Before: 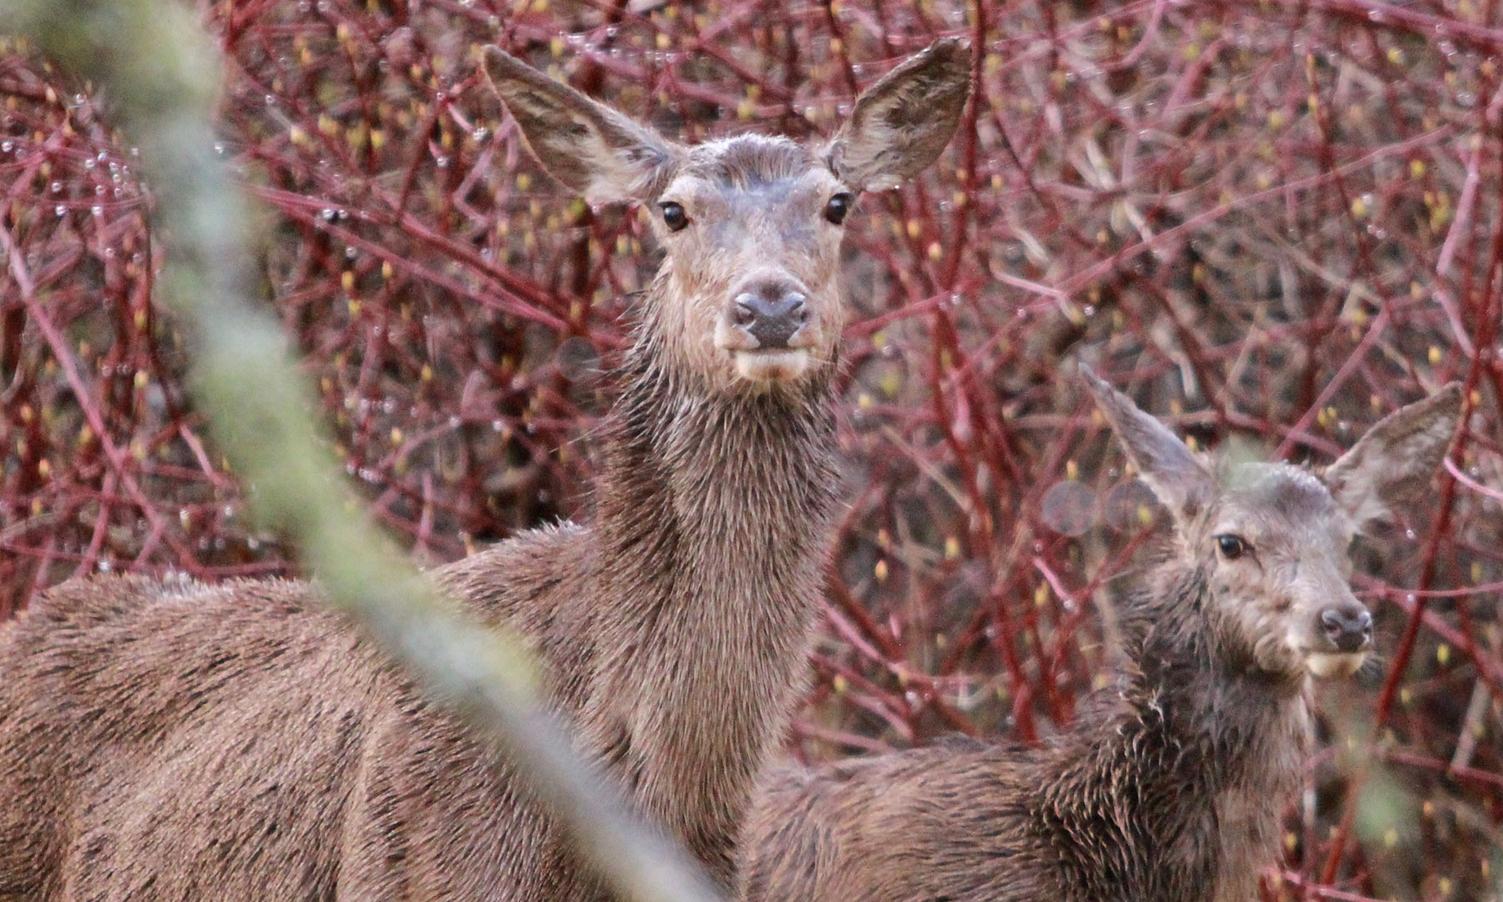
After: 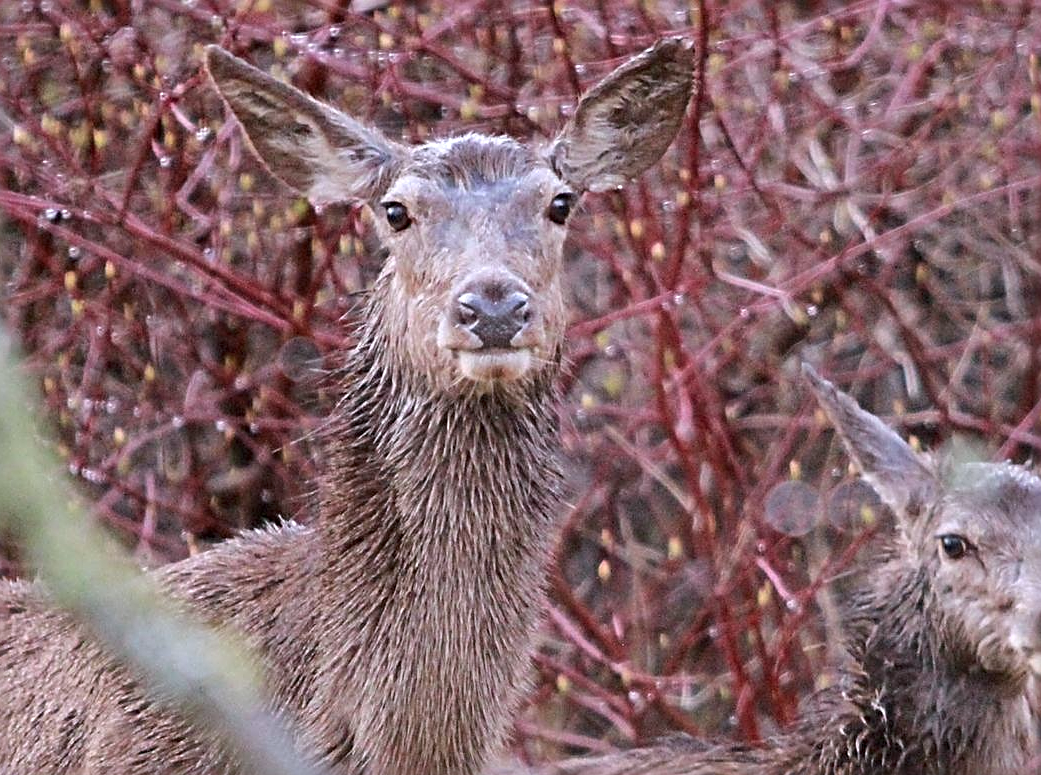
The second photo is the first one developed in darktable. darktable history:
crop: left 18.479%, right 12.2%, bottom 13.971%
sharpen: radius 3.025, amount 0.757
color calibration: illuminant as shot in camera, x 0.358, y 0.373, temperature 4628.91 K
